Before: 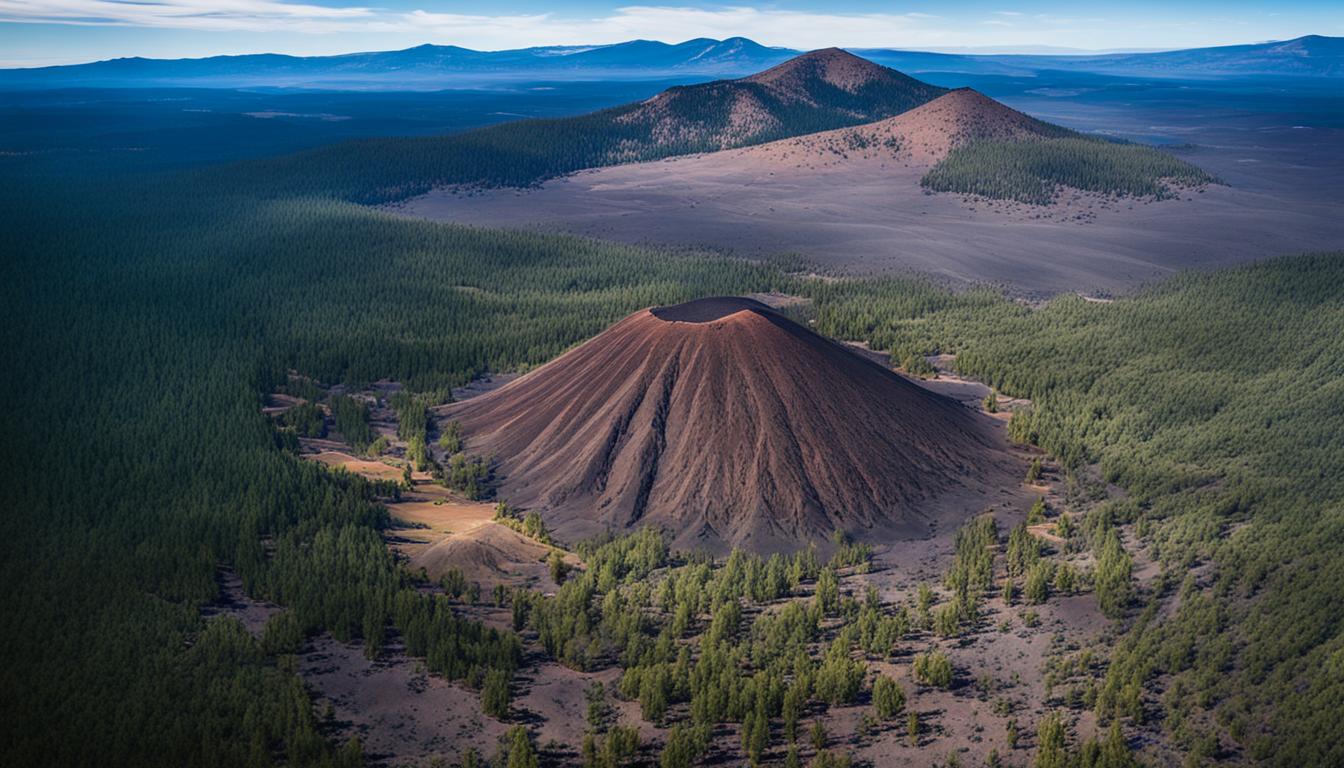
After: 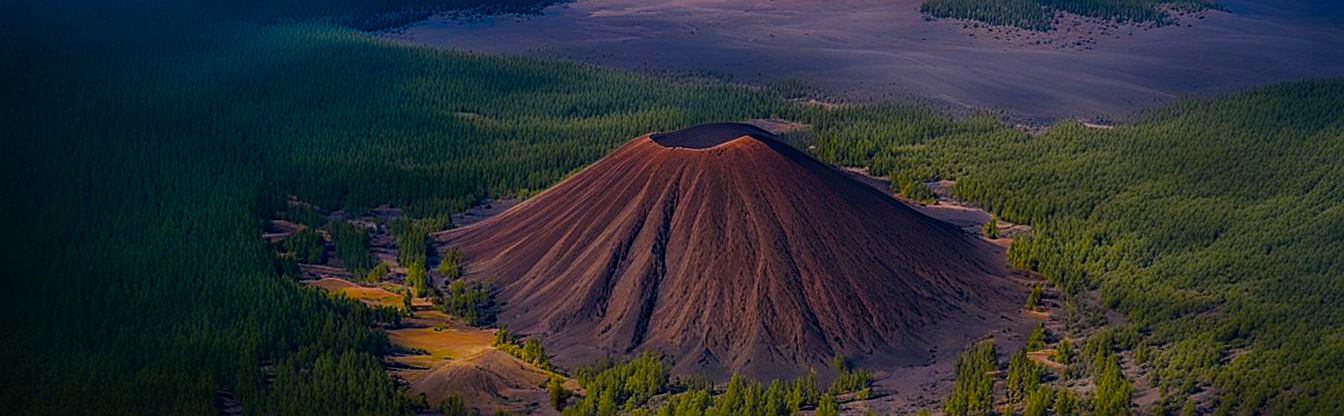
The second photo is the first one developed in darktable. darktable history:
color balance rgb: linear chroma grading › global chroma 8.872%, perceptual saturation grading › global saturation 30.385%, perceptual brilliance grading › global brilliance 12.445%, perceptual brilliance grading › highlights 15.029%, global vibrance 59.251%
crop and rotate: top 22.783%, bottom 23%
sharpen: amount 0.49
exposure: exposure -1.467 EV, compensate exposure bias true, compensate highlight preservation false
